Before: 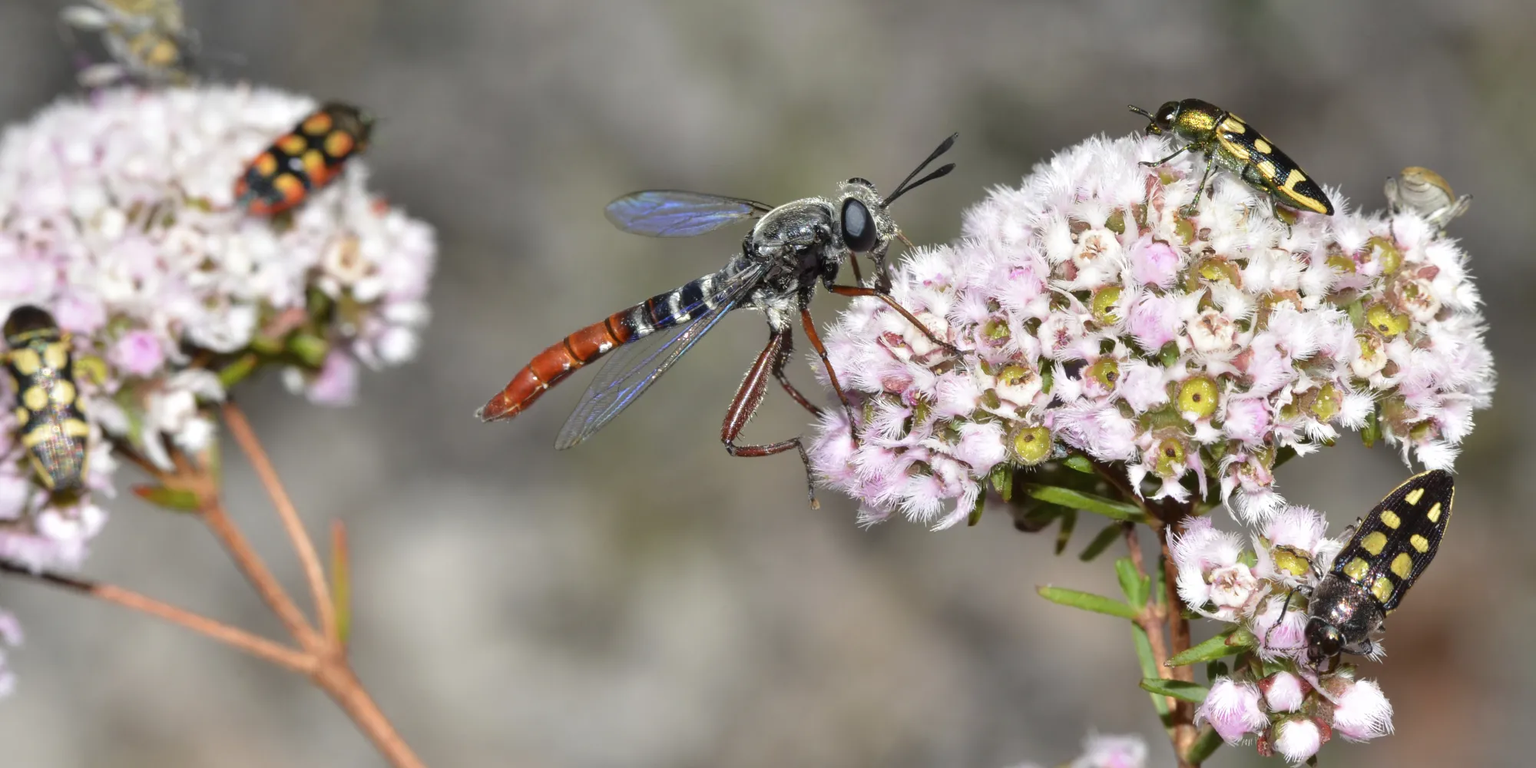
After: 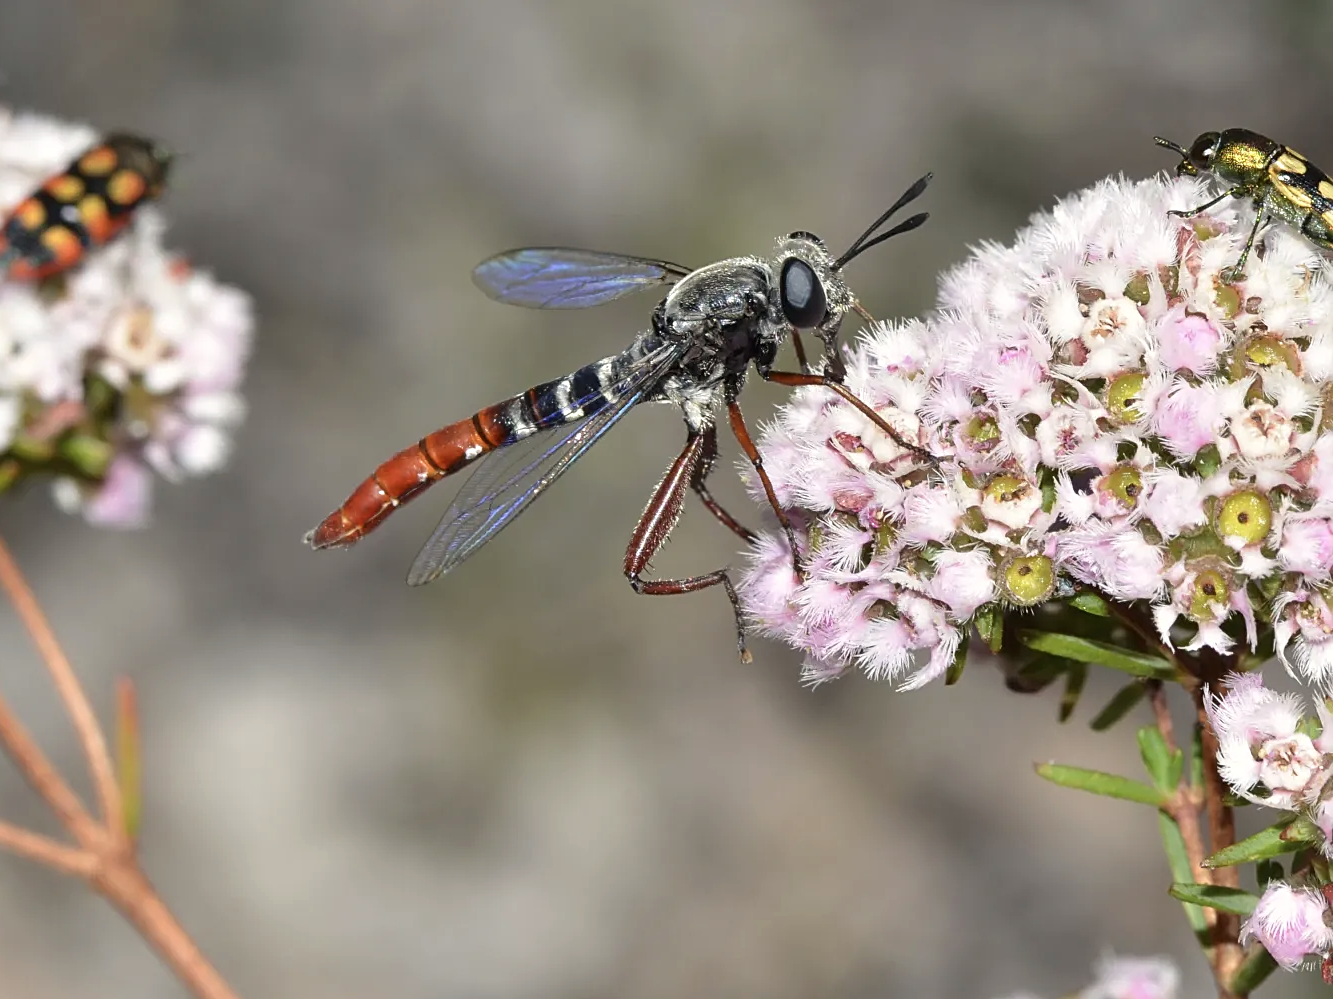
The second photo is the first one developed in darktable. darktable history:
color calibration: illuminant as shot in camera, x 0.358, y 0.373, temperature 4628.91 K
sharpen: on, module defaults
crop and rotate: left 15.754%, right 17.579%
contrast brightness saturation: contrast 0.07
white balance: red 1.029, blue 0.92
